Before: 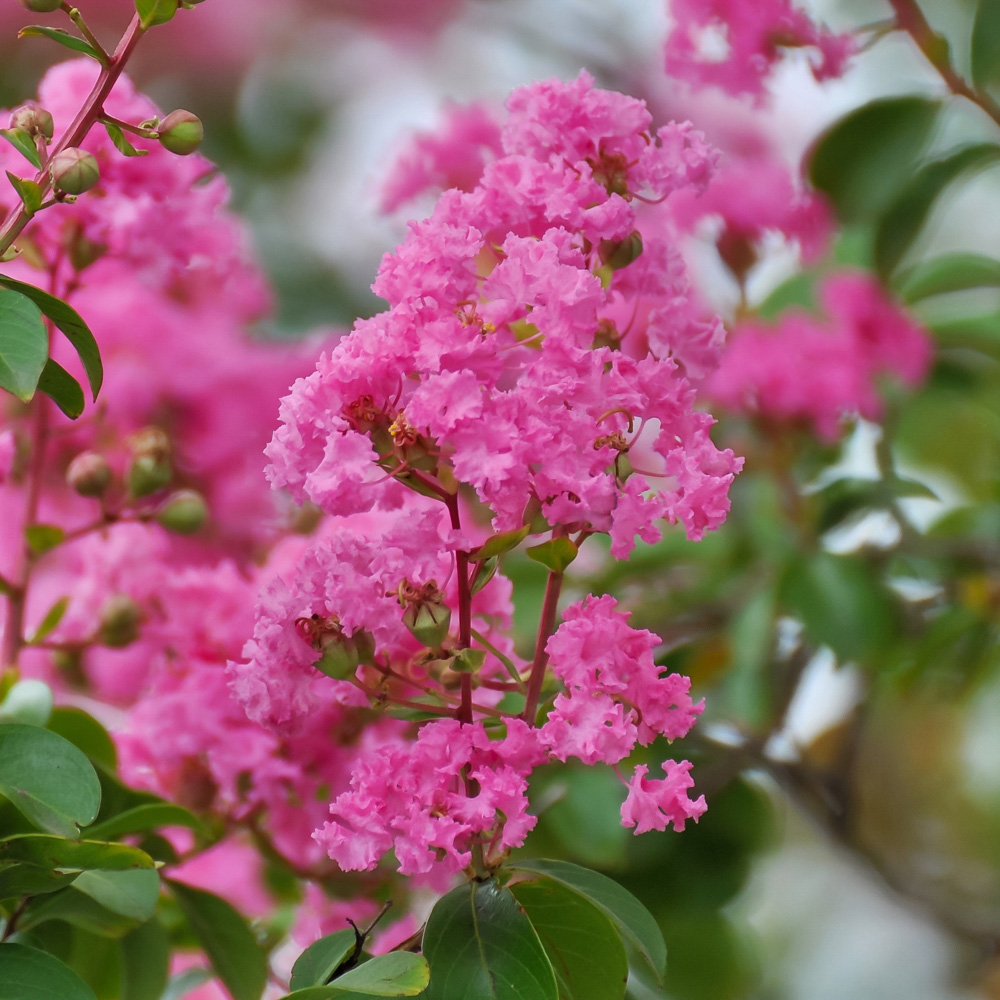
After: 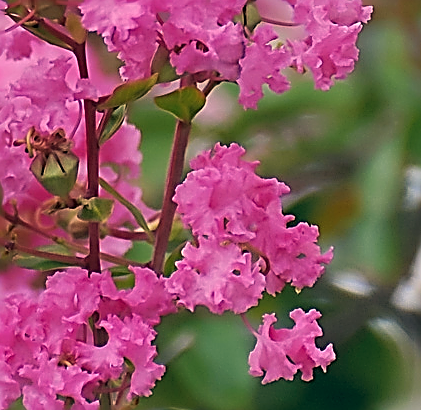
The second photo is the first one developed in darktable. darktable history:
crop: left 37.221%, top 45.169%, right 20.63%, bottom 13.777%
color correction: highlights a* 10.32, highlights b* 14.66, shadows a* -9.59, shadows b* -15.02
sharpen: amount 2
